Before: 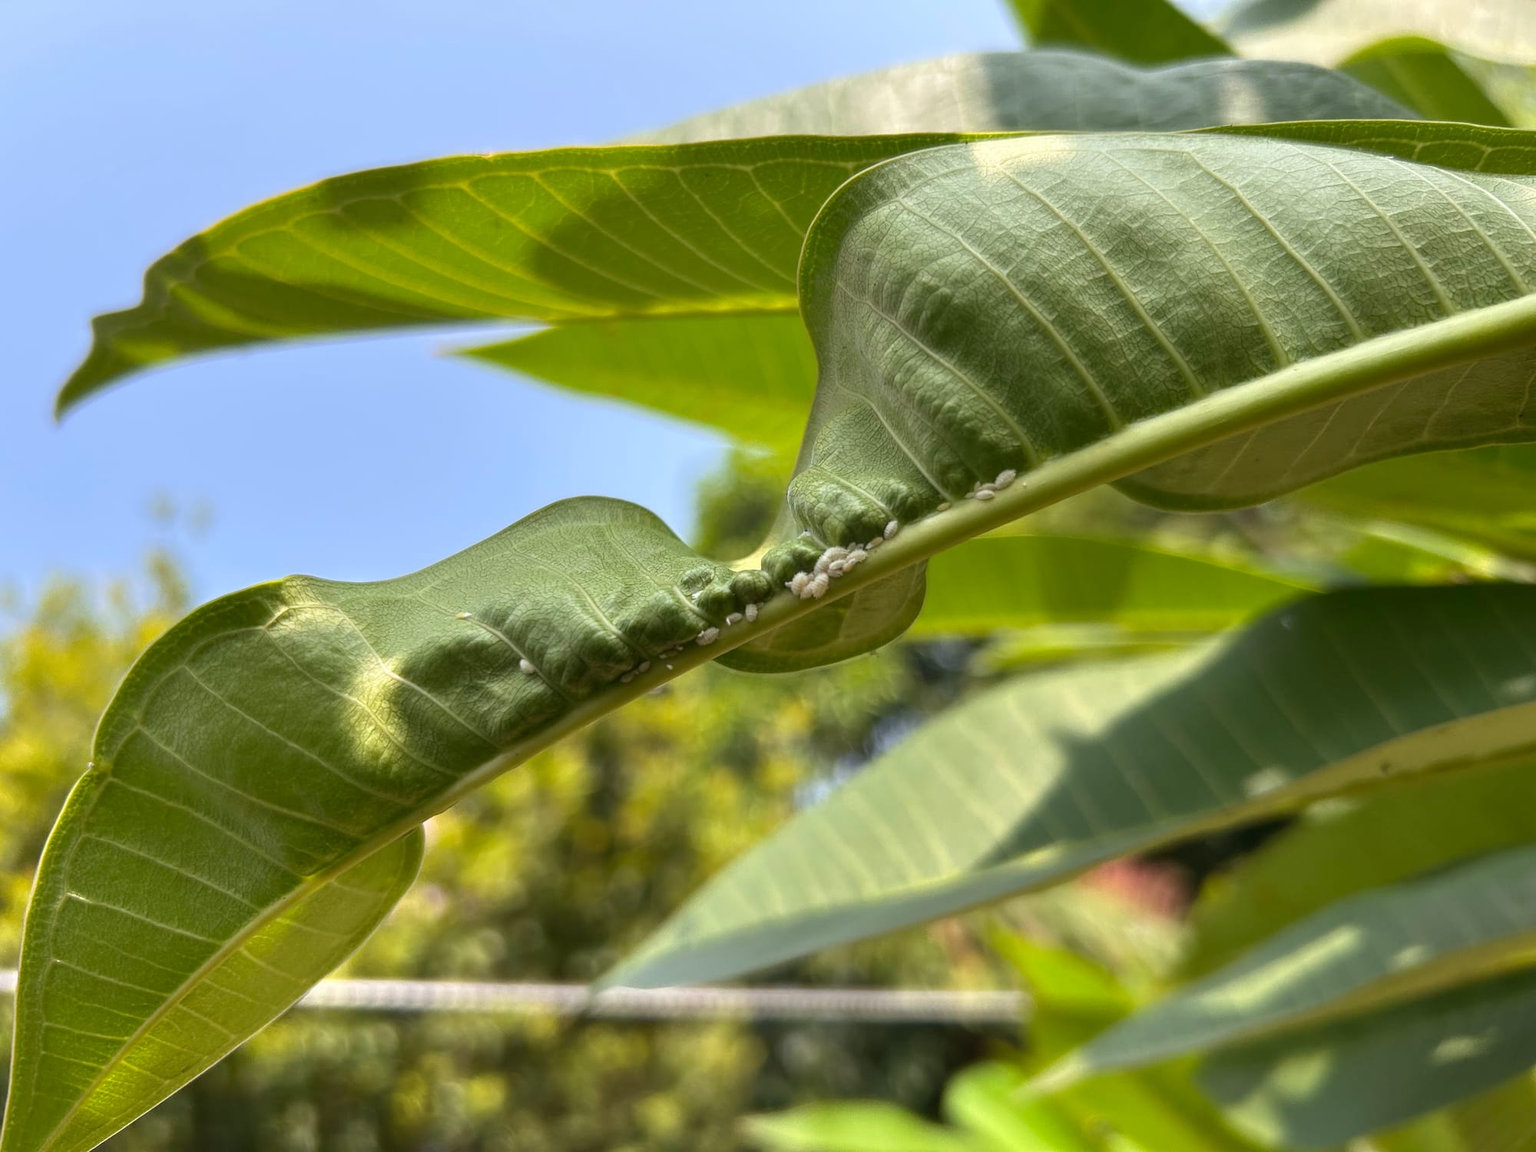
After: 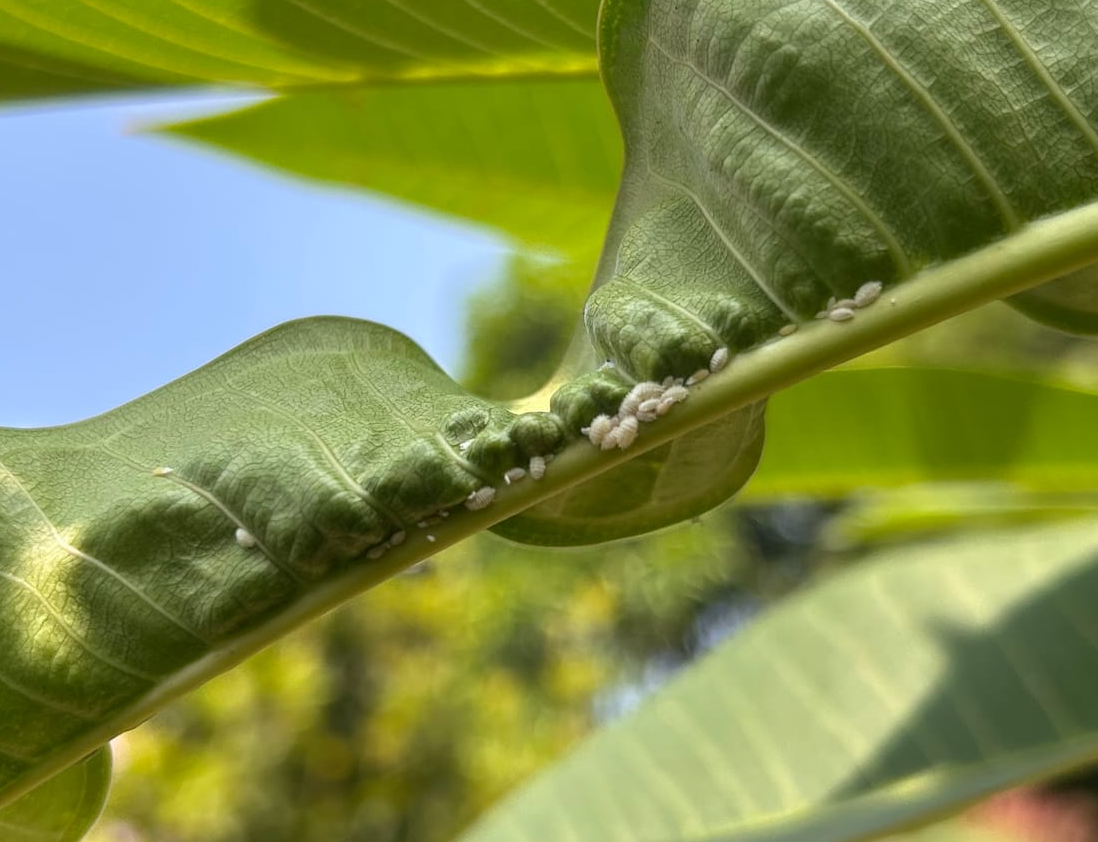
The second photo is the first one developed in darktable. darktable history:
crop and rotate: left 22.078%, top 22.002%, right 23.01%, bottom 21.832%
